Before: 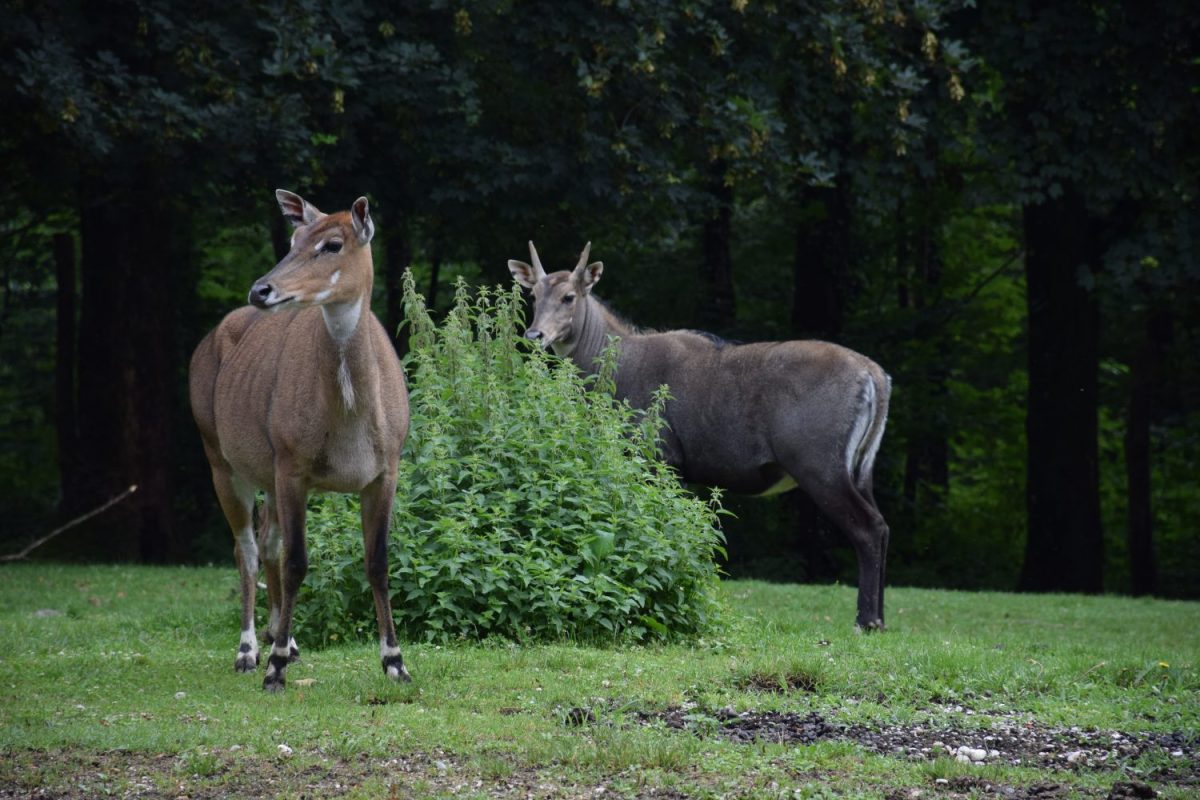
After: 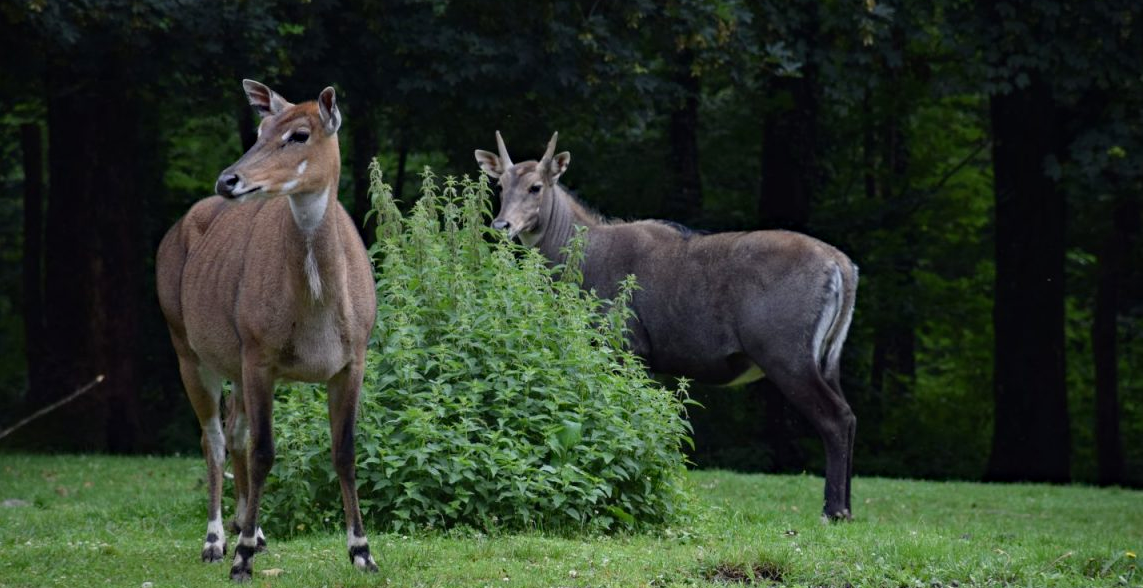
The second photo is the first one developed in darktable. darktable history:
crop and rotate: left 2.802%, top 13.821%, right 1.914%, bottom 12.582%
haze removal: adaptive false
